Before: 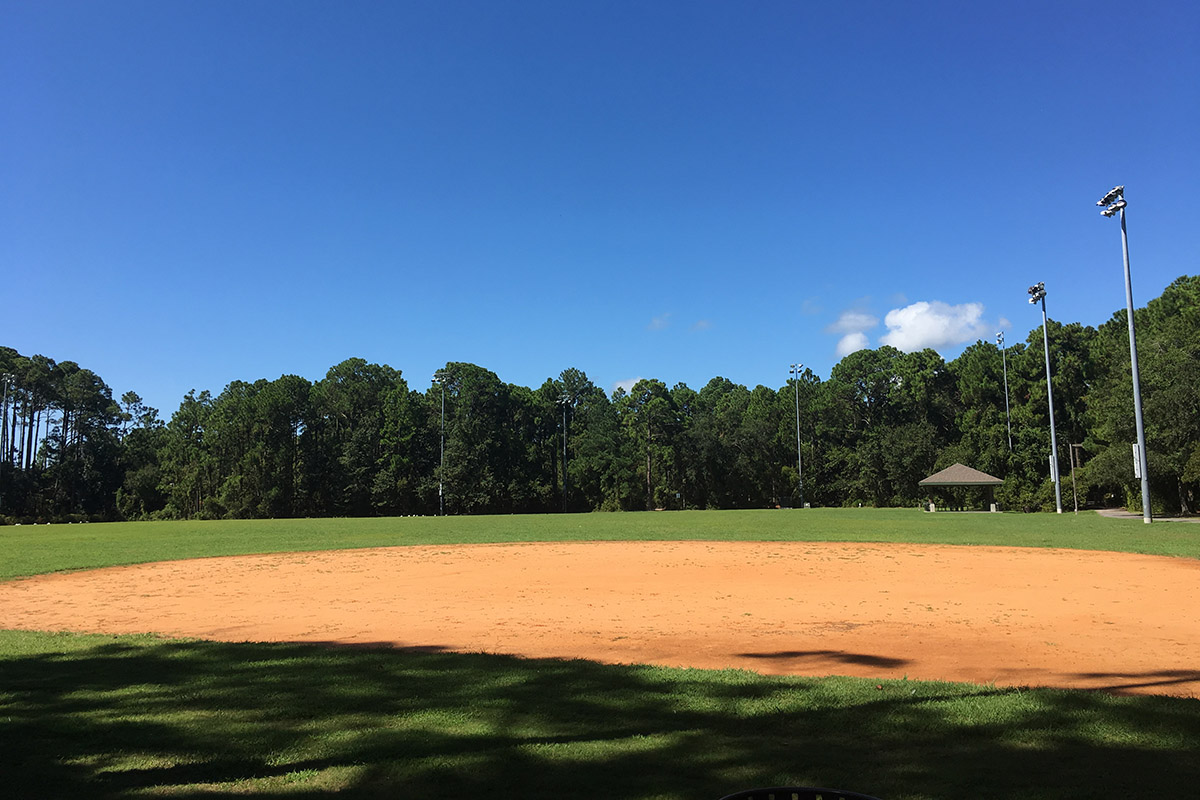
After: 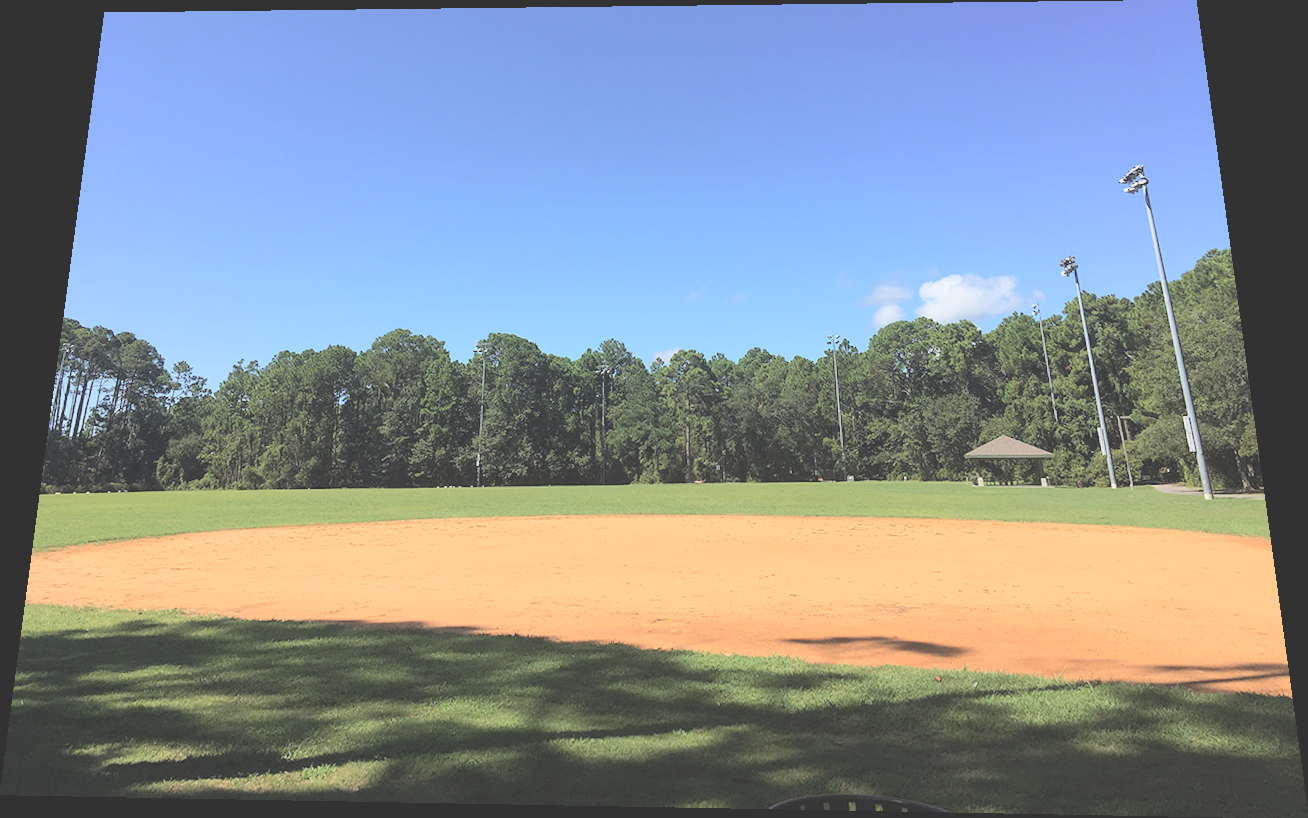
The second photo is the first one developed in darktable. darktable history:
contrast brightness saturation: contrast -0.15, brightness 0.05, saturation -0.12
rotate and perspective: rotation 0.128°, lens shift (vertical) -0.181, lens shift (horizontal) -0.044, shear 0.001, automatic cropping off
global tonemap: drago (0.7, 100)
